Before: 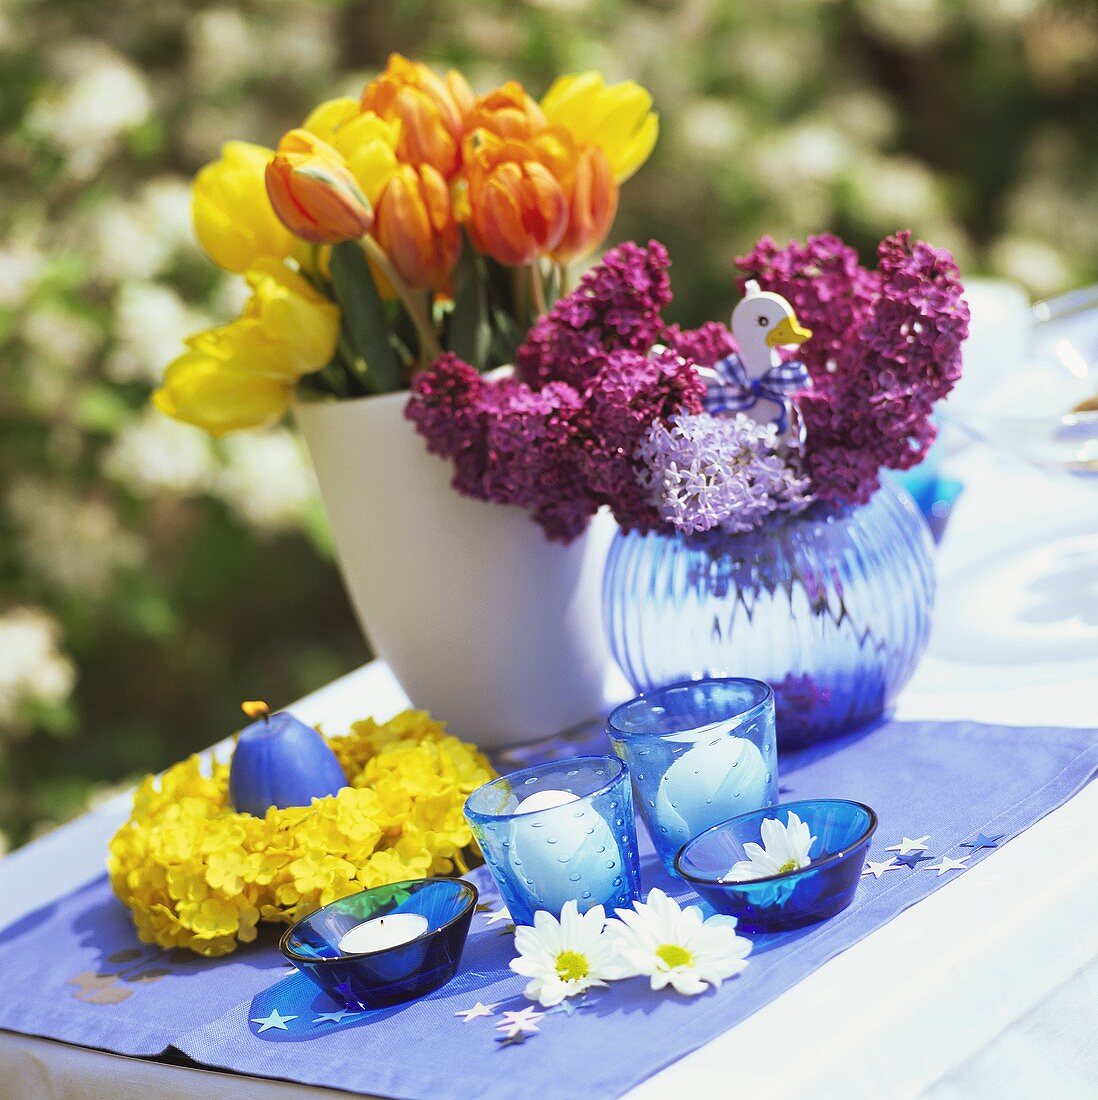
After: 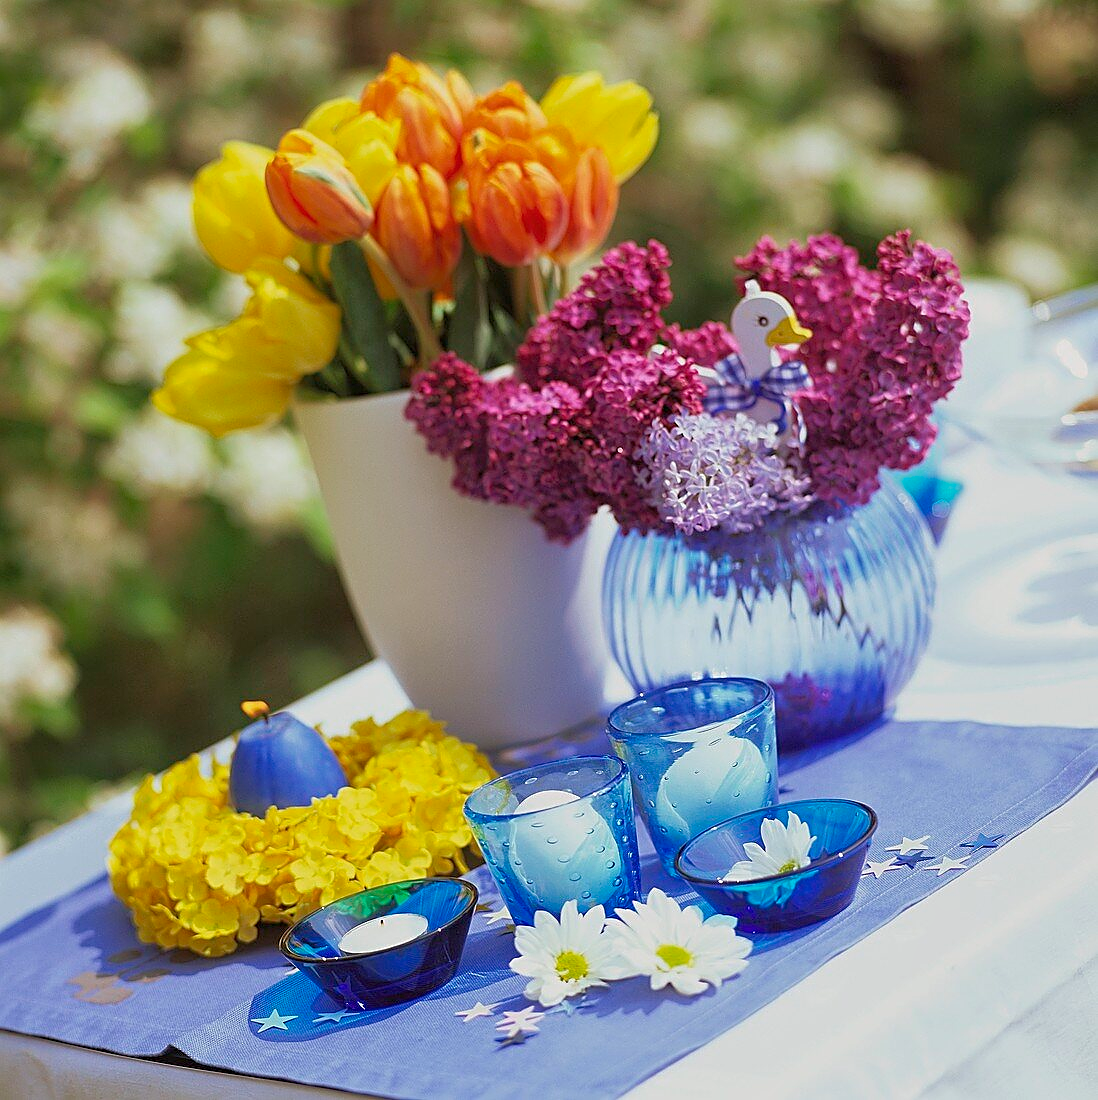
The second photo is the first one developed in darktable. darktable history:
local contrast: highlights 107%, shadows 98%, detail 120%, midtone range 0.2
tone equalizer: -8 EV 0.251 EV, -7 EV 0.417 EV, -6 EV 0.385 EV, -5 EV 0.265 EV, -3 EV -0.279 EV, -2 EV -0.389 EV, -1 EV -0.43 EV, +0 EV -0.28 EV, edges refinement/feathering 500, mask exposure compensation -1.57 EV, preserve details no
sharpen: on, module defaults
